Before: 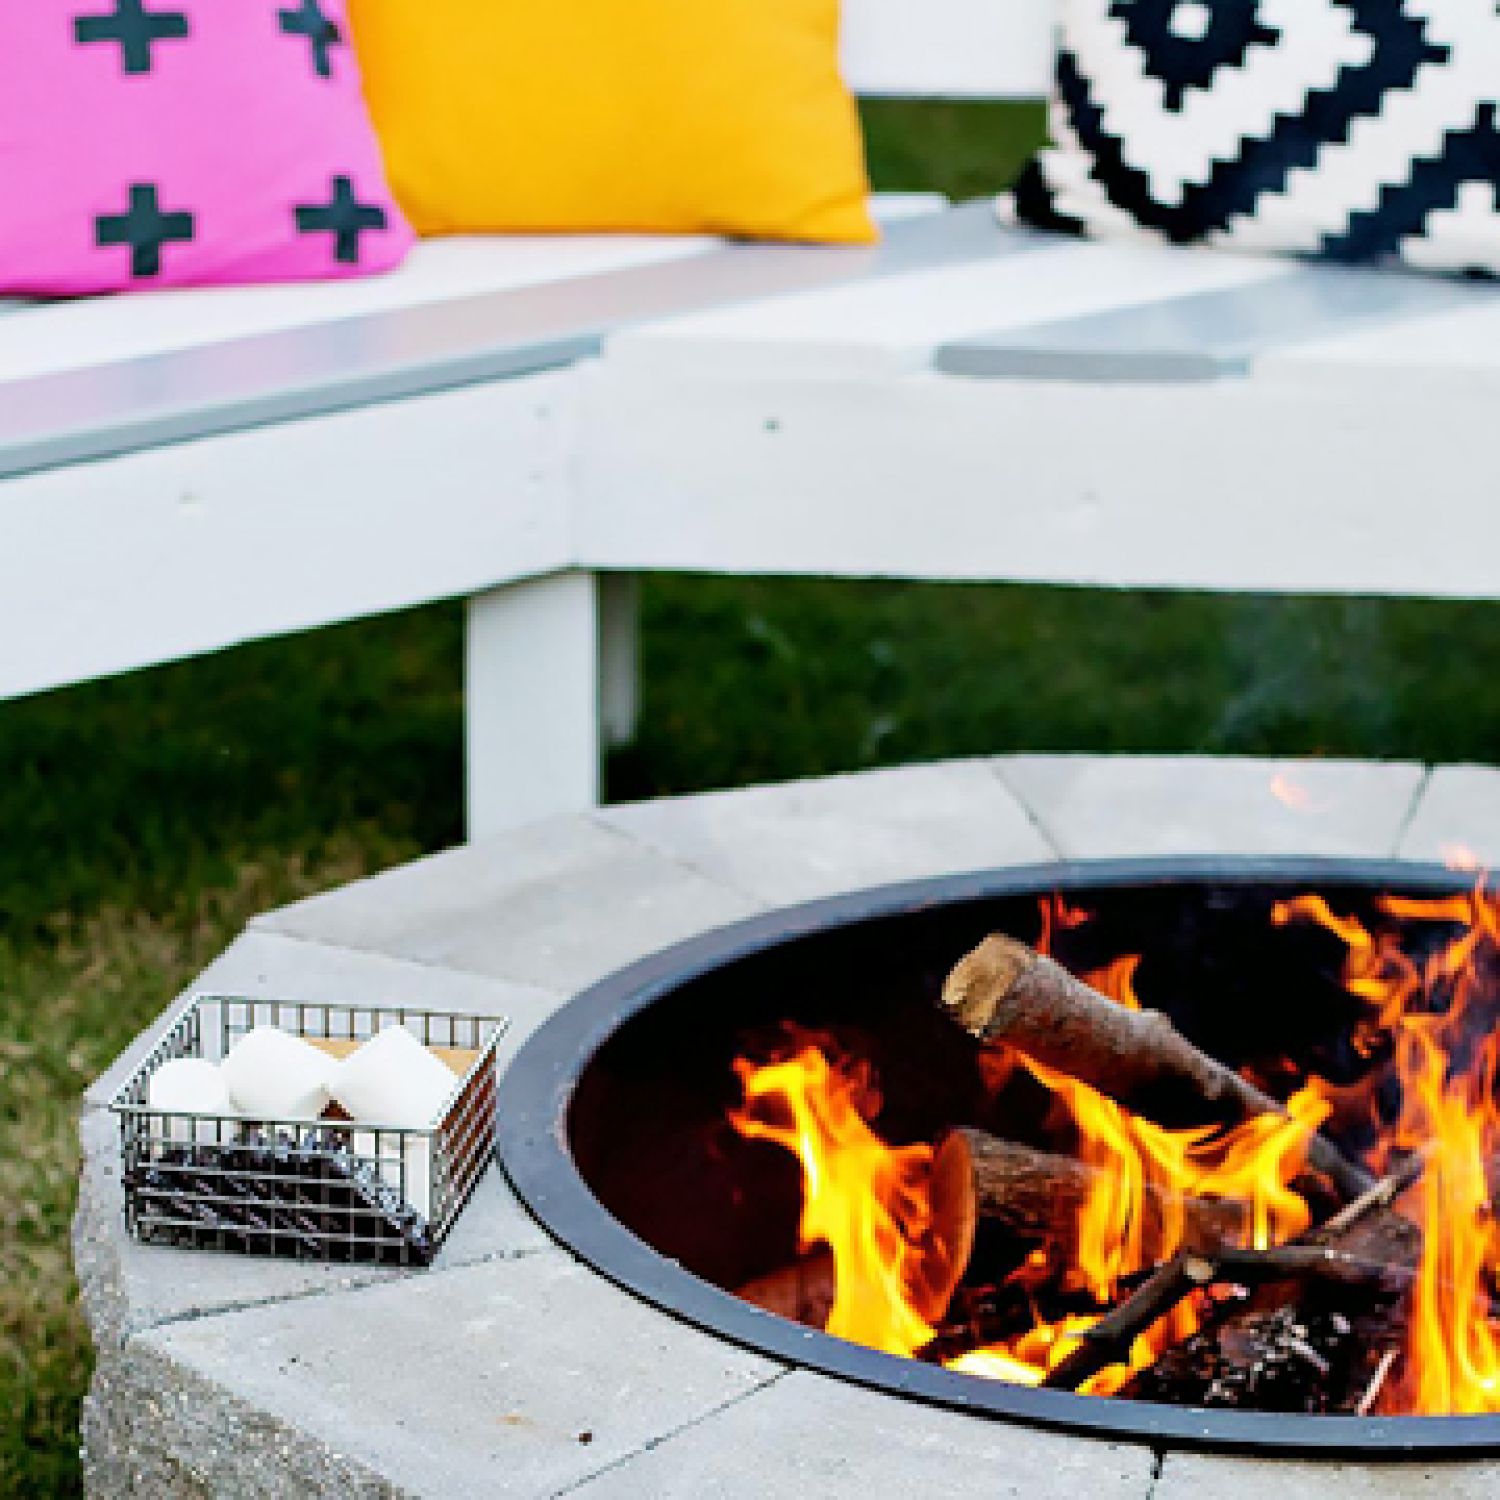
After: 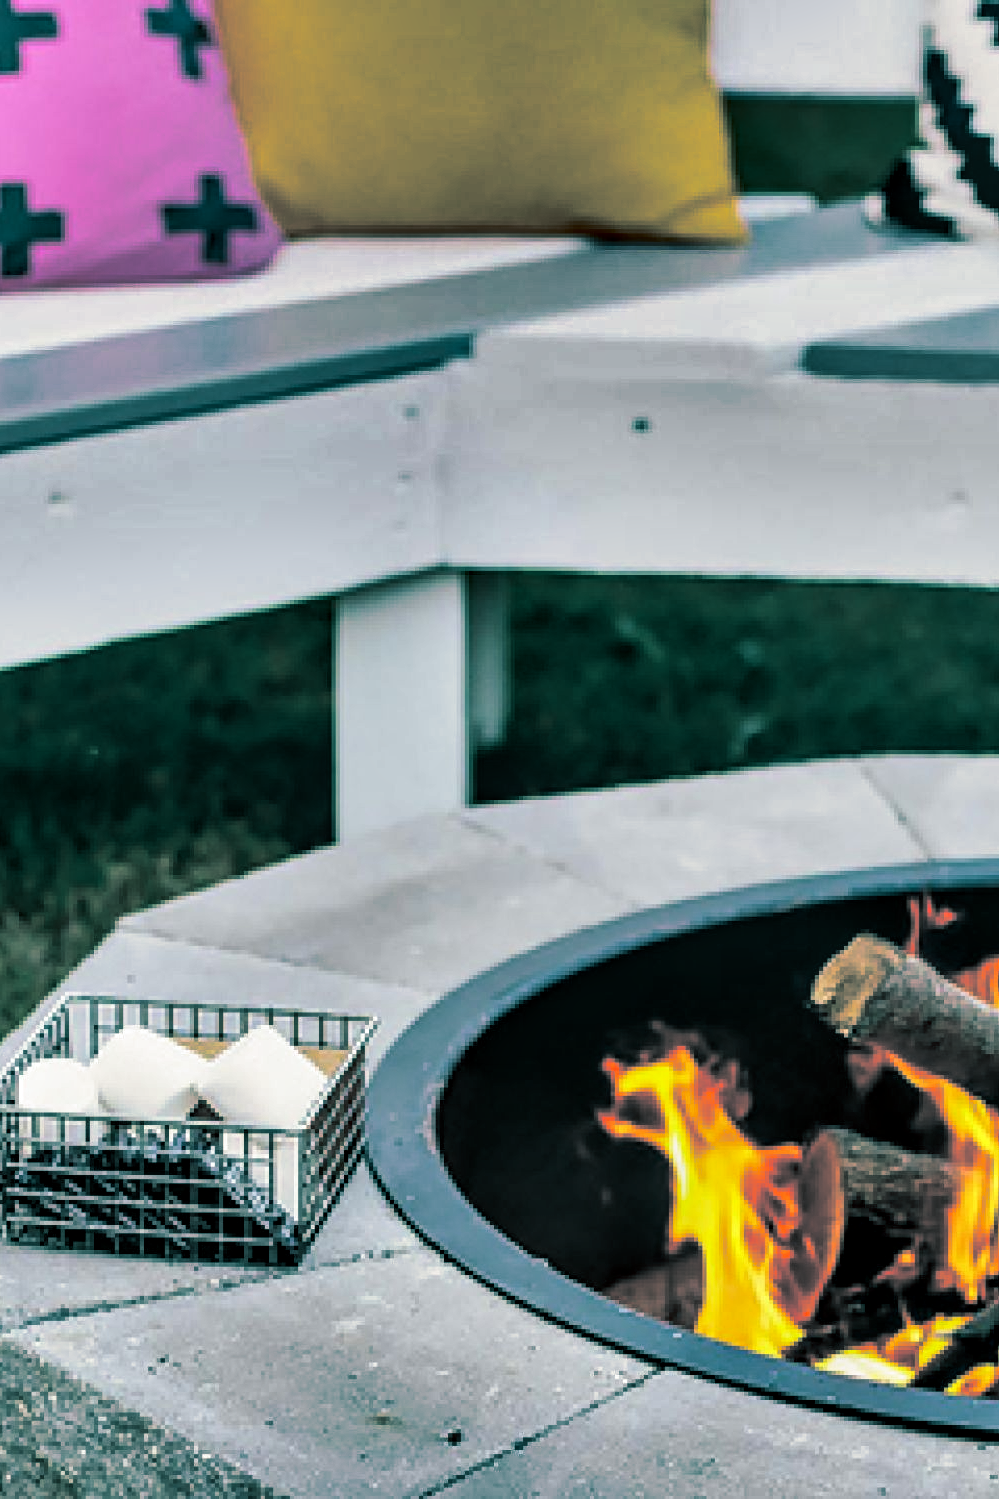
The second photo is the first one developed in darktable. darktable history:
sharpen: radius 2.883, amount 0.868, threshold 47.523
shadows and highlights: shadows 20.91, highlights -82.73, soften with gaussian
crop and rotate: left 8.786%, right 24.548%
white balance: emerald 1
split-toning: shadows › hue 186.43°, highlights › hue 49.29°, compress 30.29%
local contrast: detail 130%
